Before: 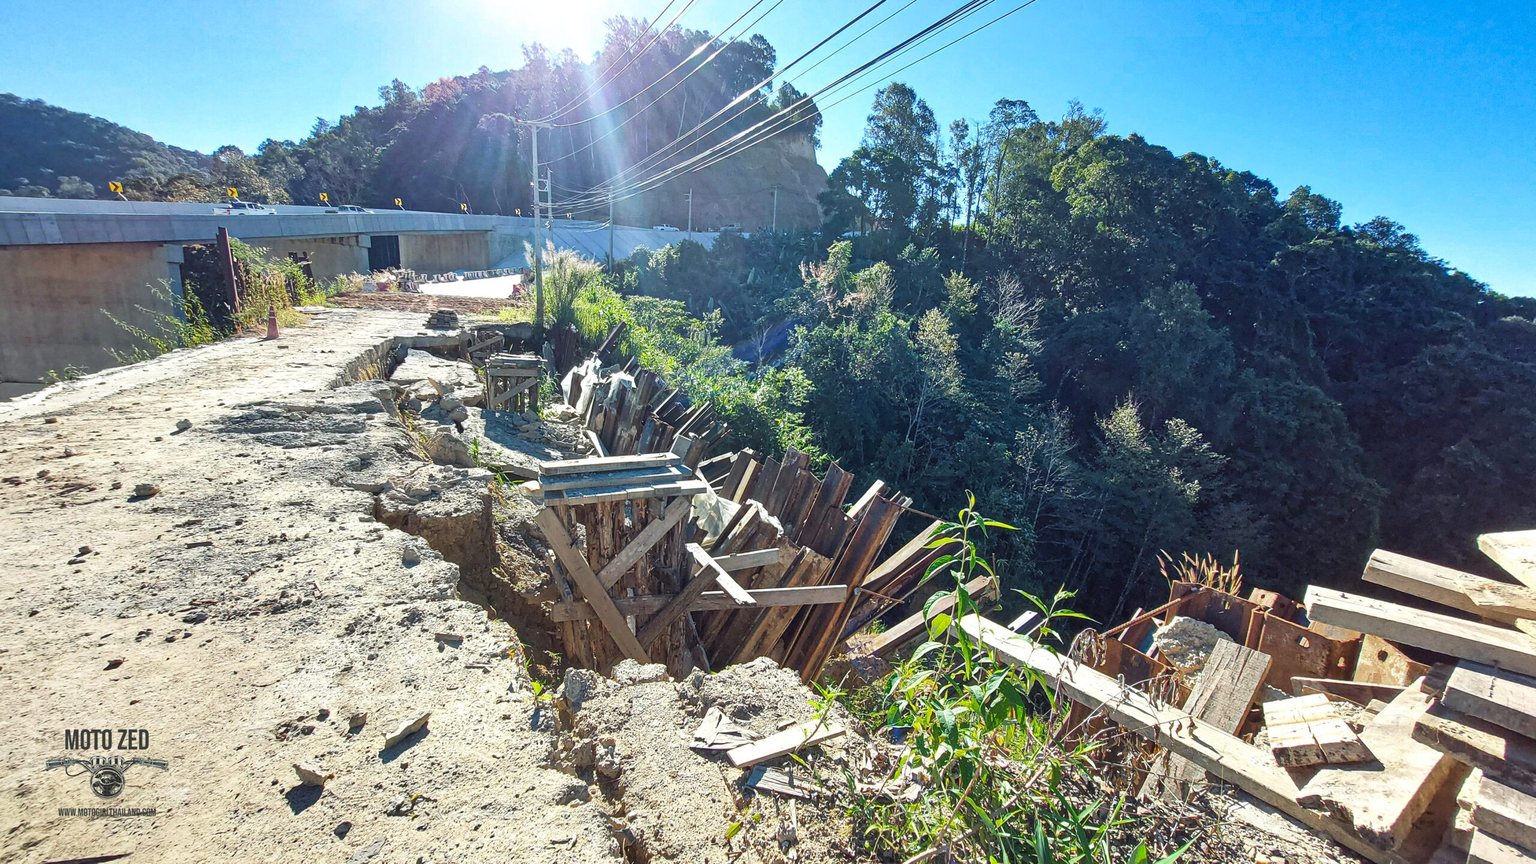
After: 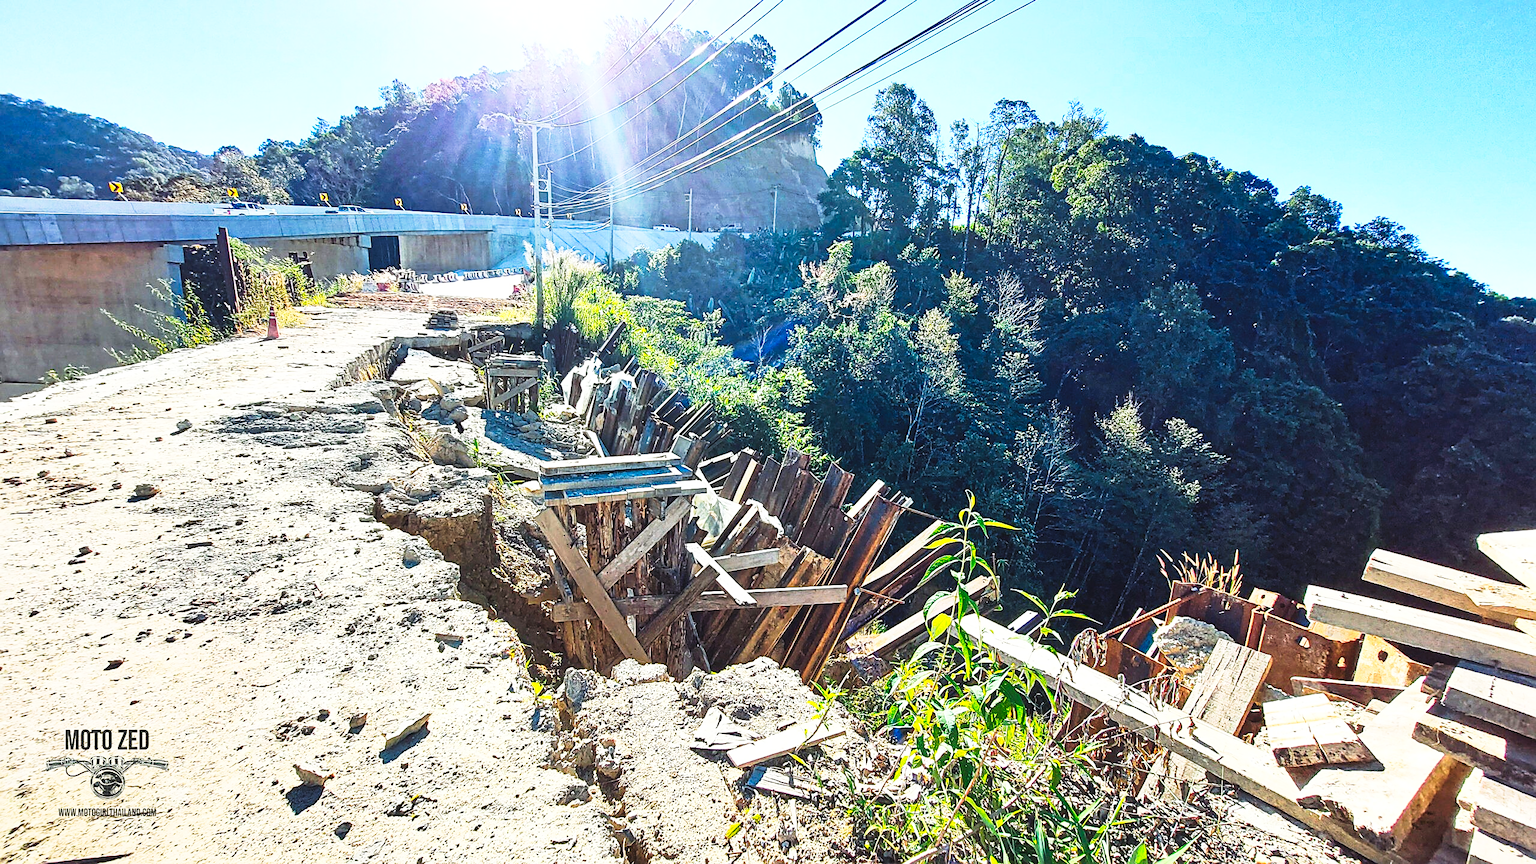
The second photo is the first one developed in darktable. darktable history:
tone curve: curves: ch0 [(0, 0) (0.003, 0.063) (0.011, 0.063) (0.025, 0.063) (0.044, 0.066) (0.069, 0.071) (0.1, 0.09) (0.136, 0.116) (0.177, 0.144) (0.224, 0.192) (0.277, 0.246) (0.335, 0.311) (0.399, 0.399) (0.468, 0.49) (0.543, 0.589) (0.623, 0.709) (0.709, 0.827) (0.801, 0.918) (0.898, 0.969) (1, 1)], preserve colors none
sharpen: on, module defaults
contrast brightness saturation: contrast 0.2, brightness 0.16, saturation 0.22
